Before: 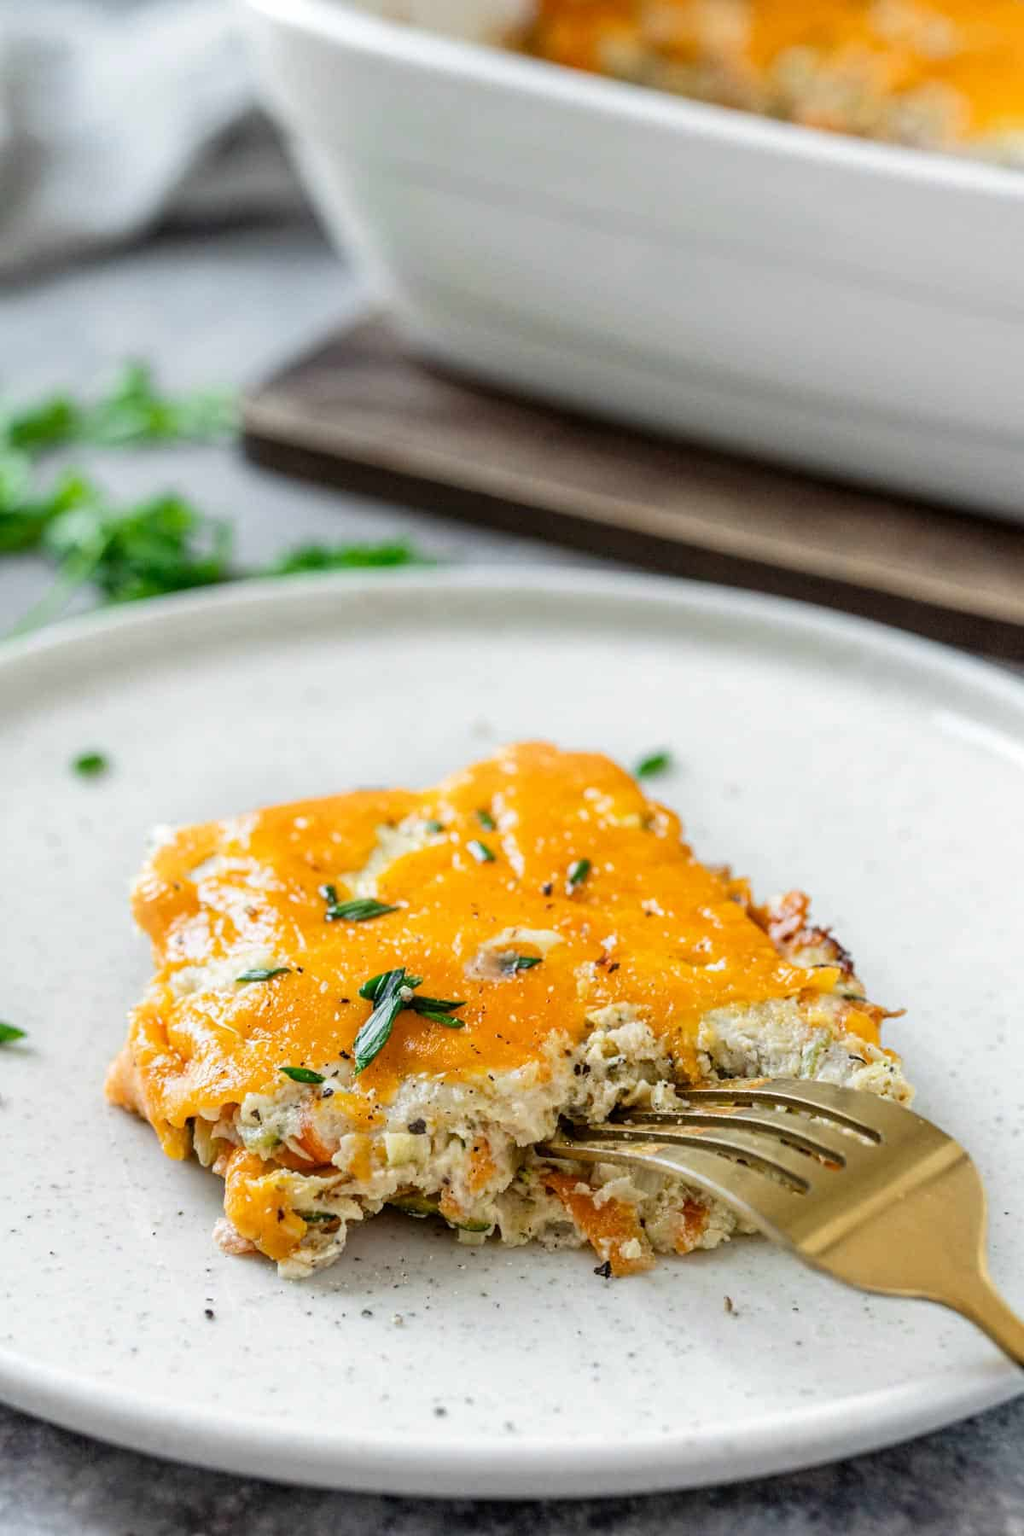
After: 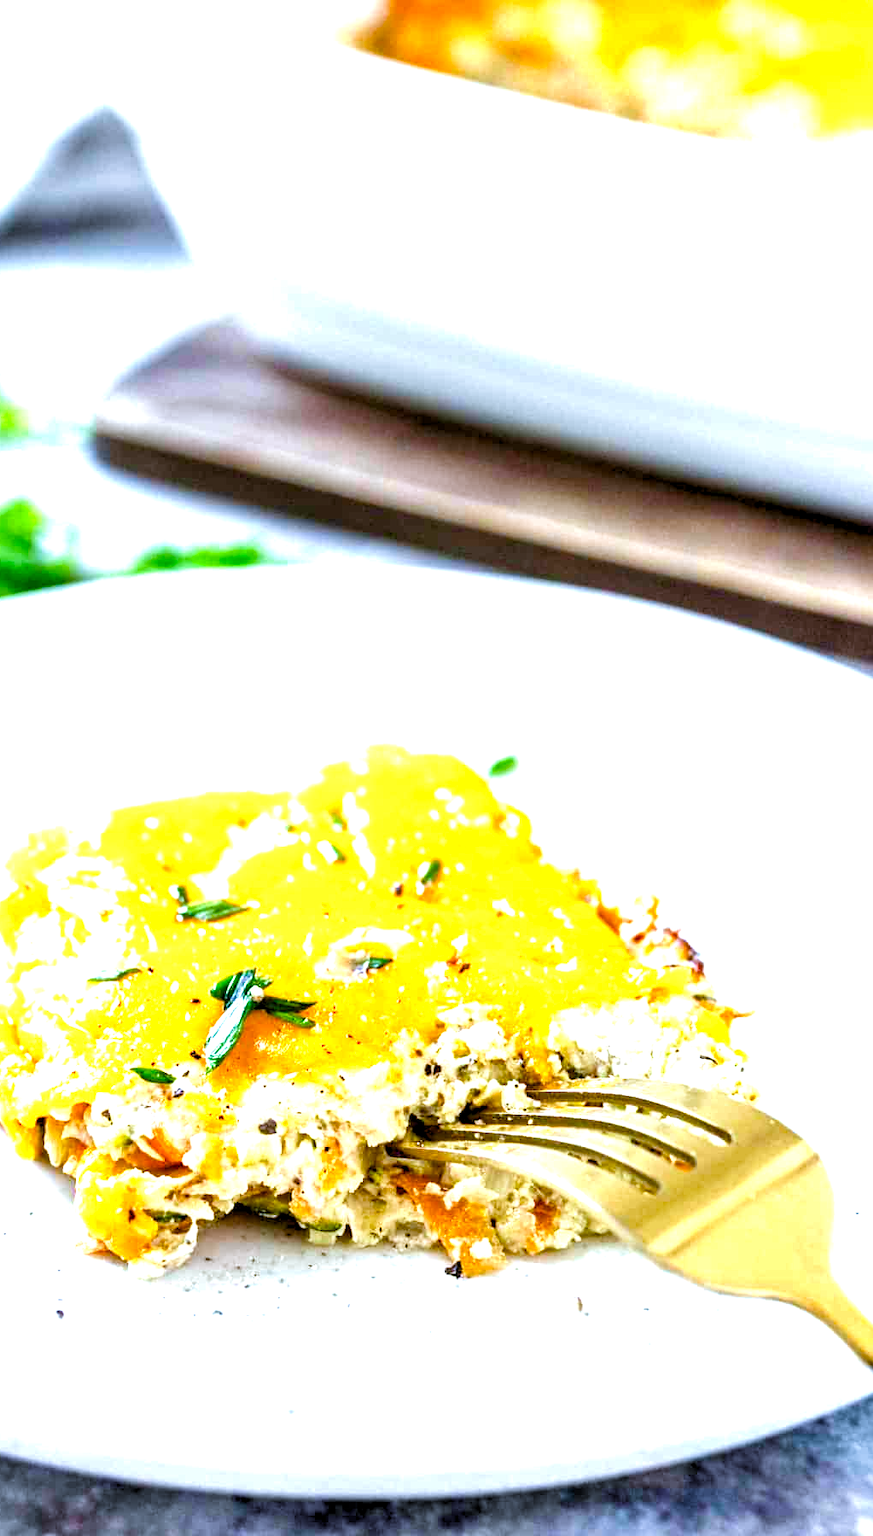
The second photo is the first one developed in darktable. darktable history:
exposure: black level correction 0, exposure 1.5 EV, compensate exposure bias true, compensate highlight preservation false
rgb levels: levels [[0.01, 0.419, 0.839], [0, 0.5, 1], [0, 0.5, 1]]
crop and rotate: left 14.584%
velvia: on, module defaults
contrast brightness saturation: contrast 0.03, brightness -0.04
color balance rgb: perceptual saturation grading › global saturation 35%, perceptual saturation grading › highlights -25%, perceptual saturation grading › shadows 50%
tone equalizer: on, module defaults
white balance: red 0.926, green 1.003, blue 1.133
